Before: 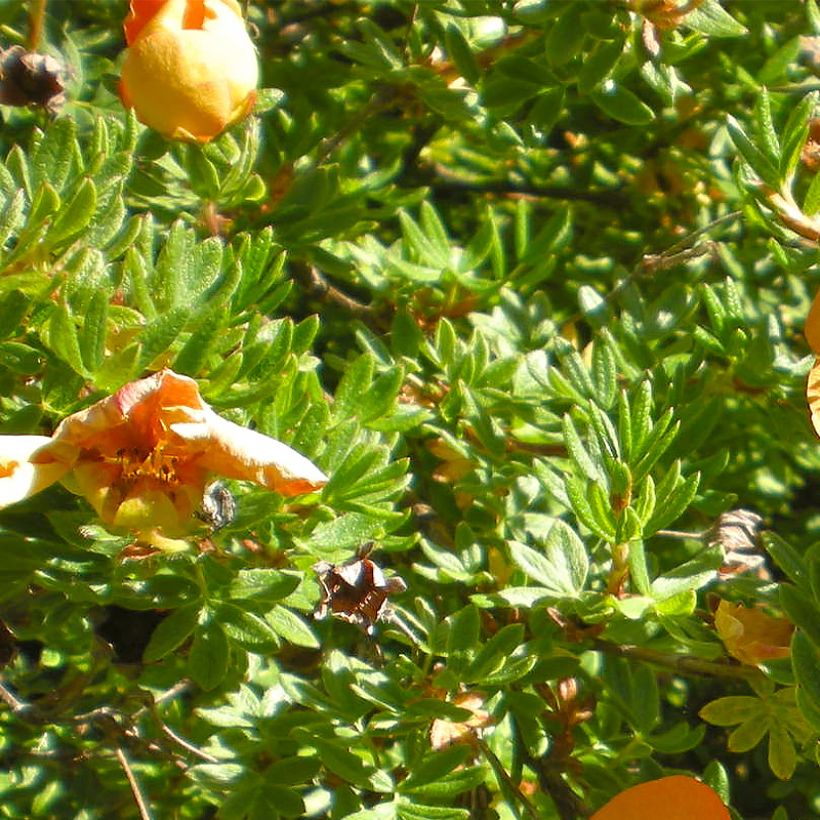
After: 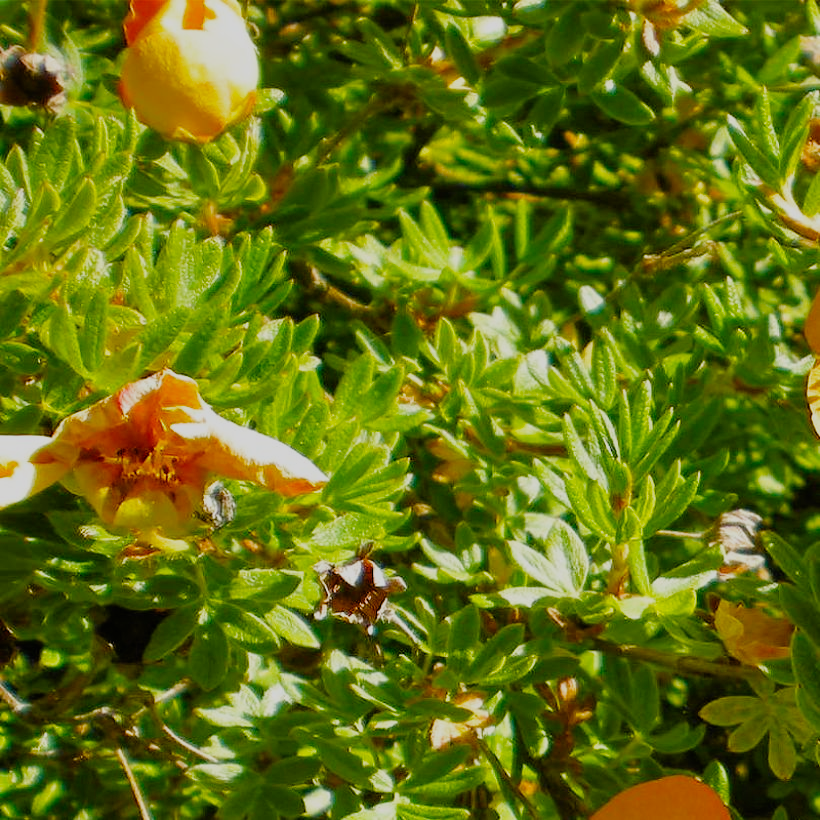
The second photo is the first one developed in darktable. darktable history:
color balance rgb: perceptual saturation grading › global saturation 30.773%, global vibrance 20%
filmic rgb: black relative exposure -7.65 EV, white relative exposure 4.56 EV, hardness 3.61, add noise in highlights 0.002, preserve chrominance no, color science v3 (2019), use custom middle-gray values true, contrast in highlights soft
